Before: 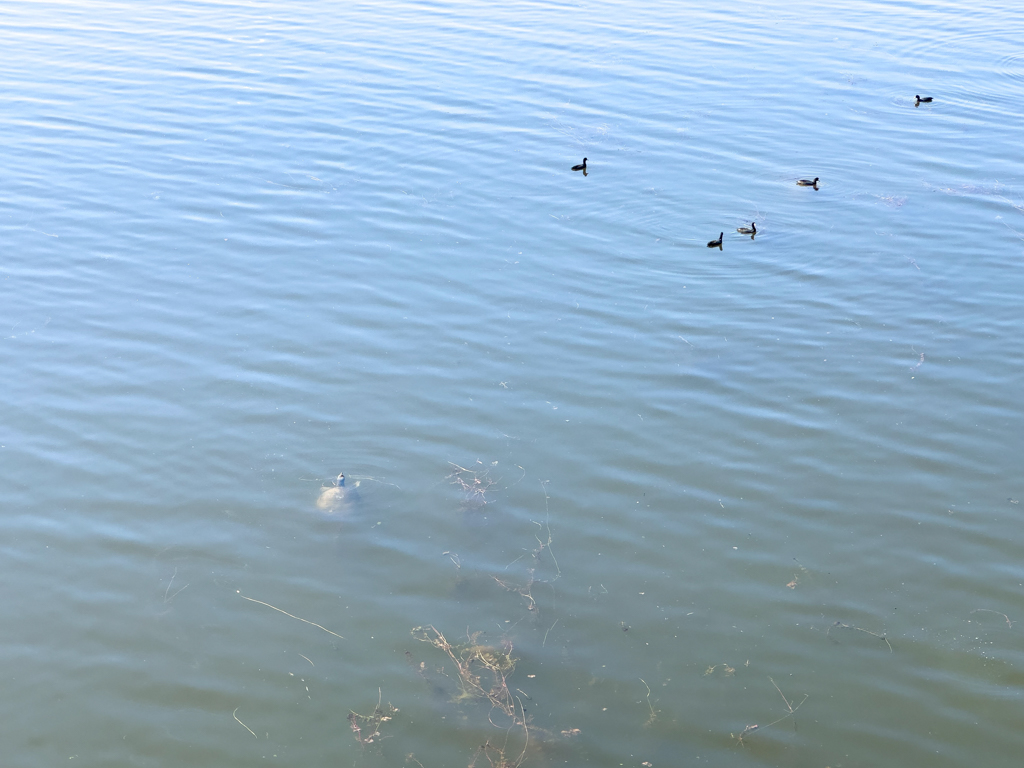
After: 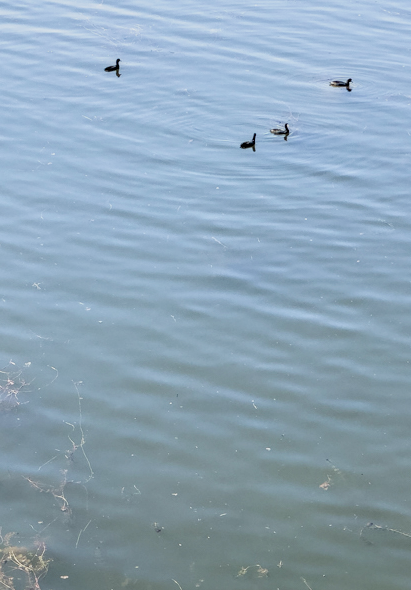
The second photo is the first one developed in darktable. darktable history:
local contrast: highlights 61%, detail 143%, midtone range 0.424
crop: left 45.622%, top 12.938%, right 14.172%, bottom 10.118%
filmic rgb: black relative exposure -5.09 EV, white relative exposure 3.96 EV, hardness 2.9, contrast 1.189, highlights saturation mix -29.47%
